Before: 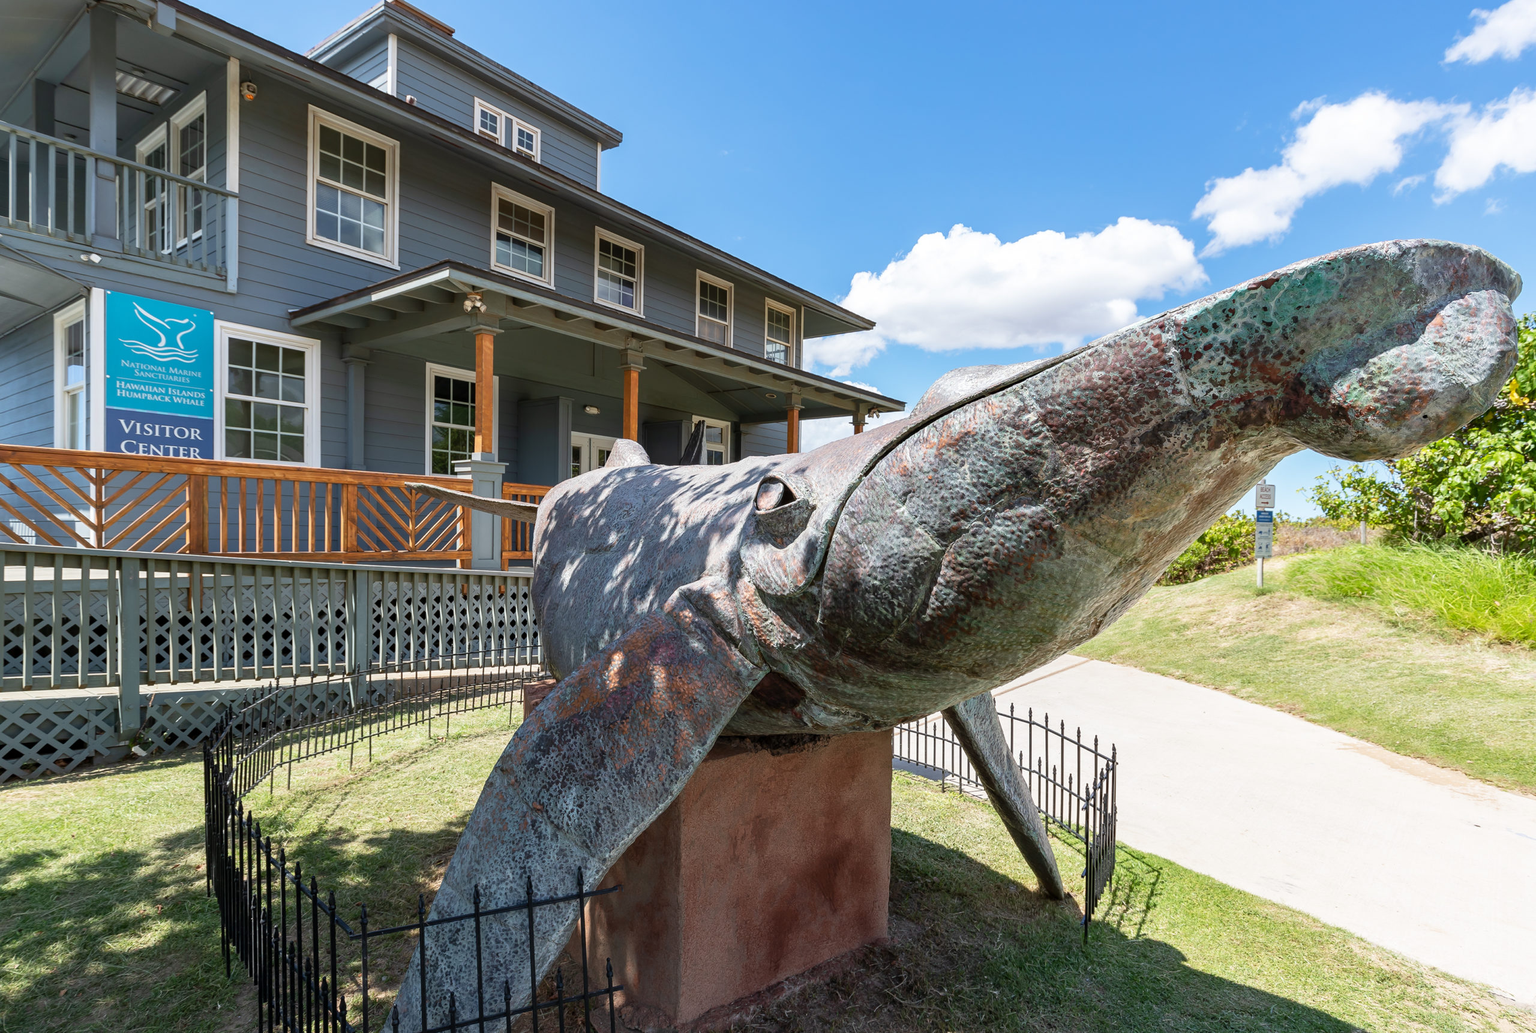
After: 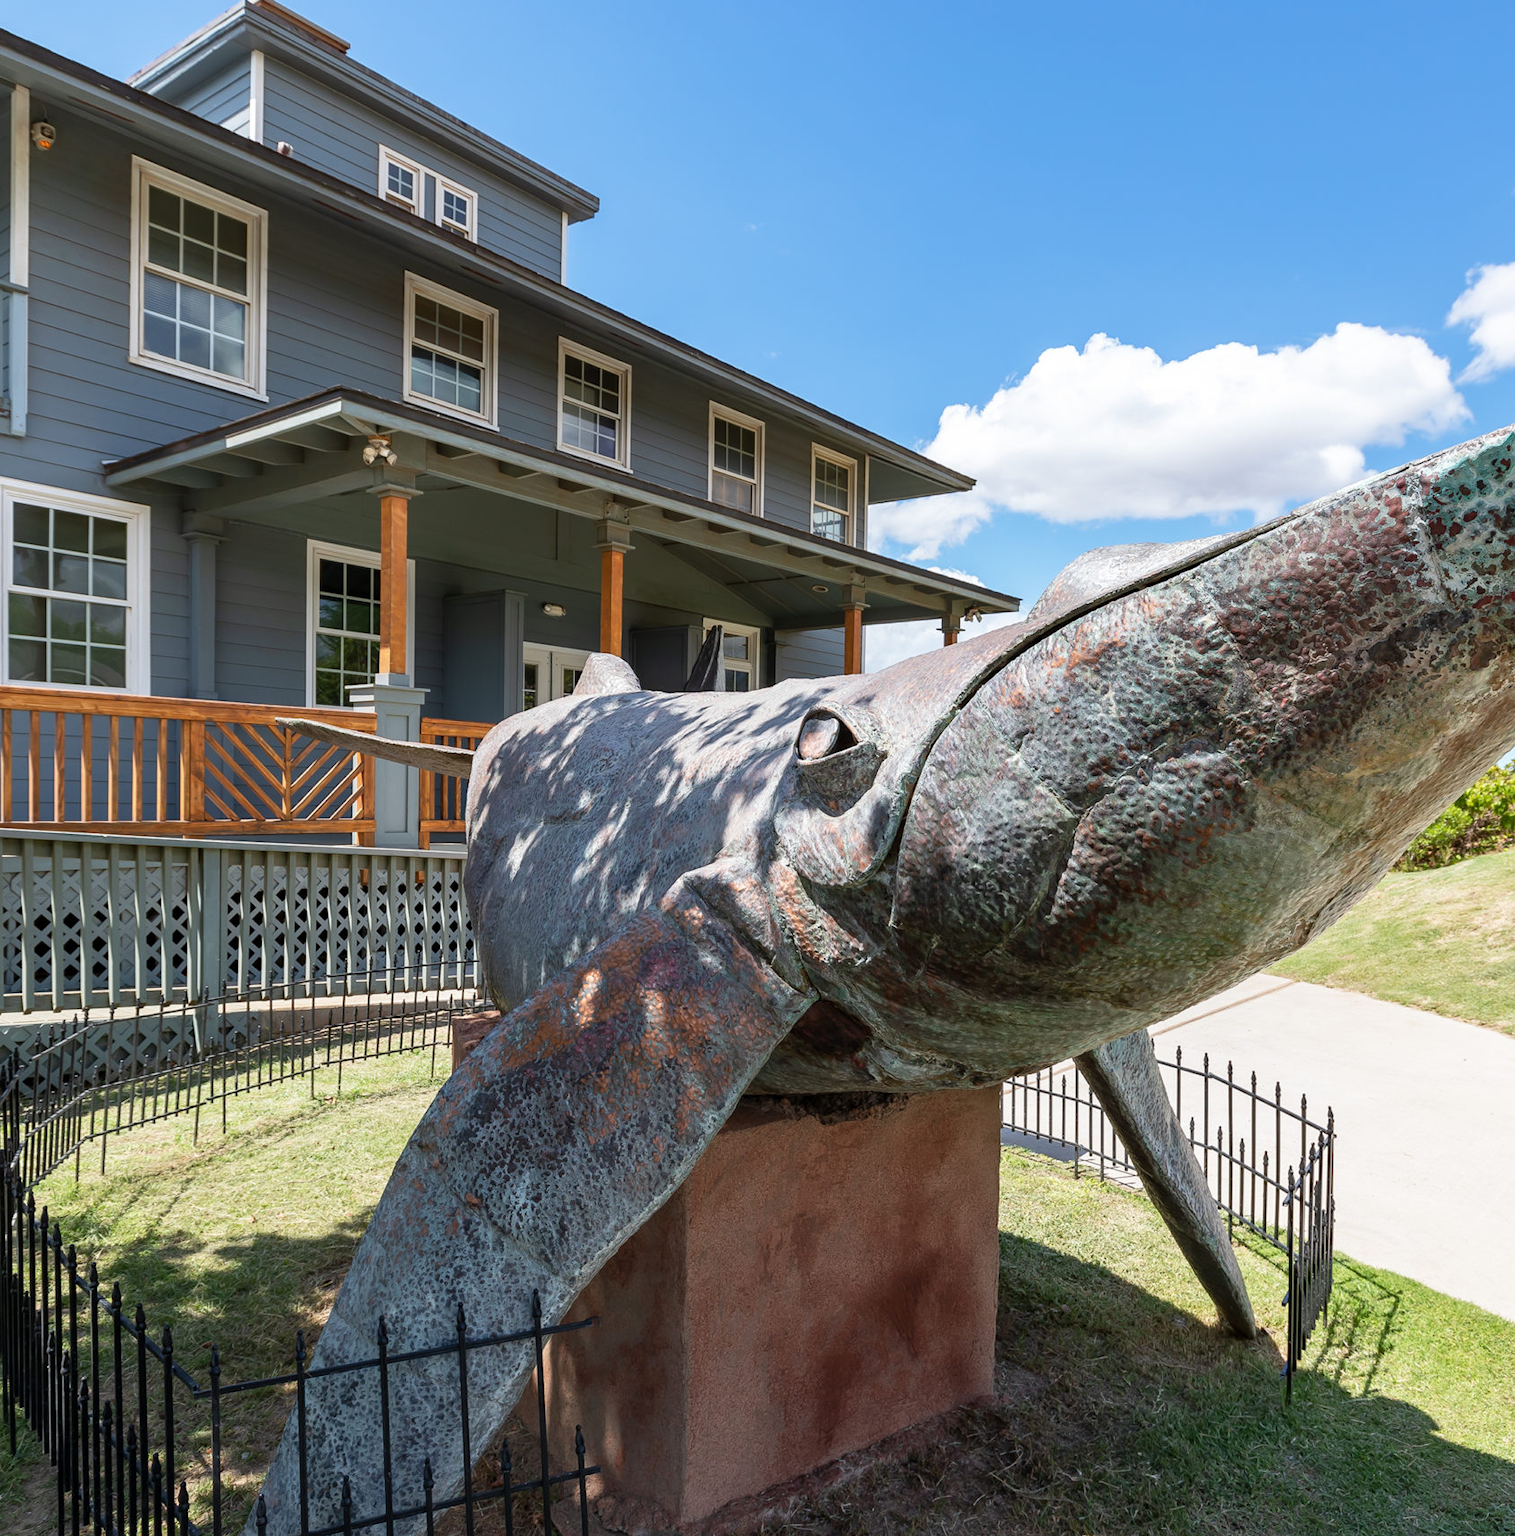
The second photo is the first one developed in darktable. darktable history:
crop and rotate: left 14.302%, right 19.336%
